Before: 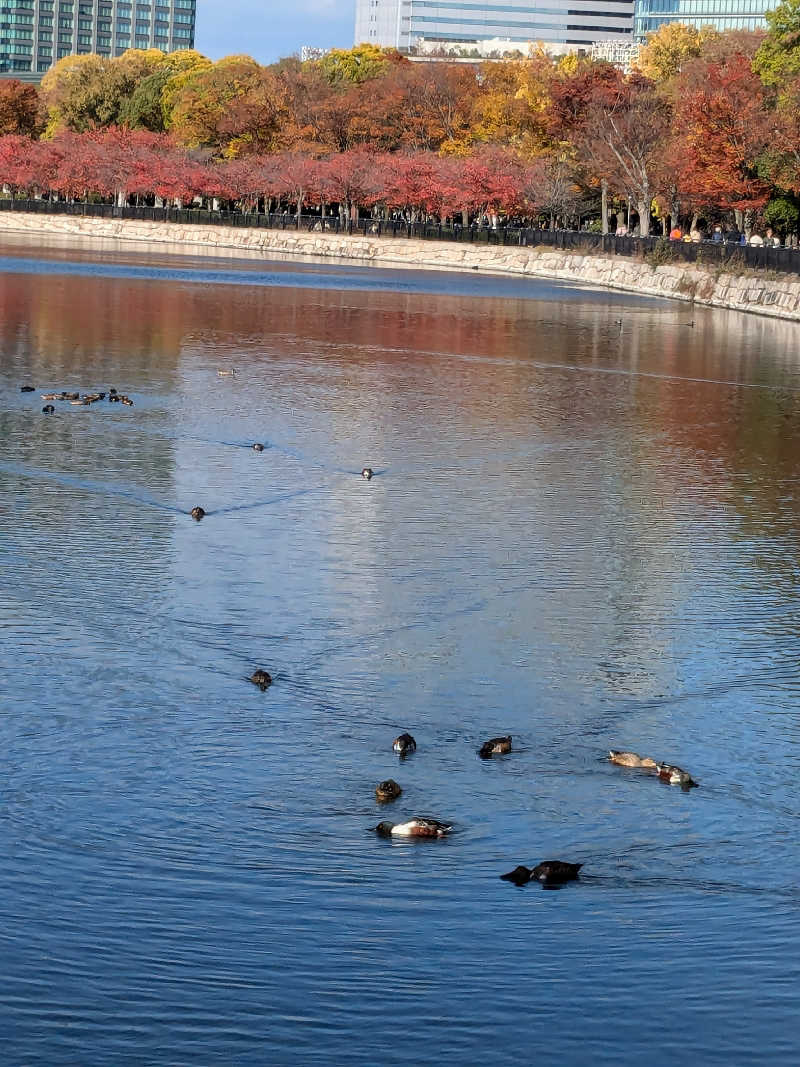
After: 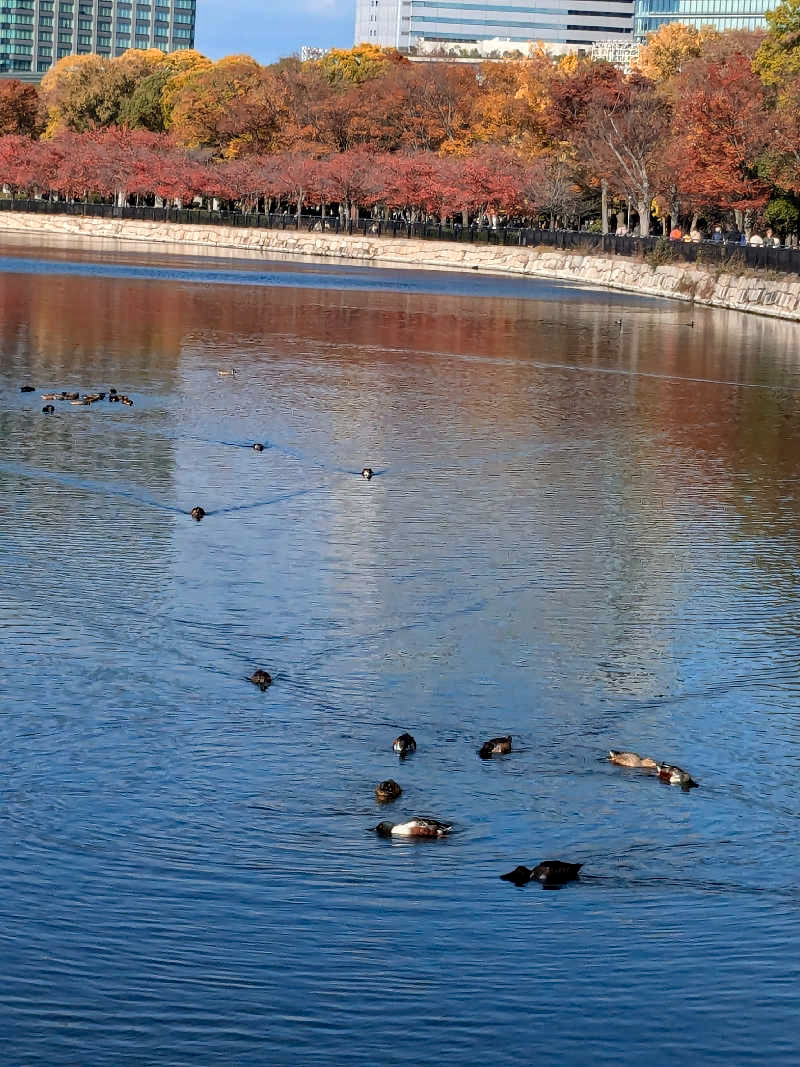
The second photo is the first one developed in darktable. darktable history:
color zones: curves: ch1 [(0, 0.455) (0.063, 0.455) (0.286, 0.495) (0.429, 0.5) (0.571, 0.5) (0.714, 0.5) (0.857, 0.5) (1, 0.455)]; ch2 [(0, 0.532) (0.063, 0.521) (0.233, 0.447) (0.429, 0.489) (0.571, 0.5) (0.714, 0.5) (0.857, 0.5) (1, 0.532)]
haze removal: strength 0.293, distance 0.244, compatibility mode true, adaptive false
